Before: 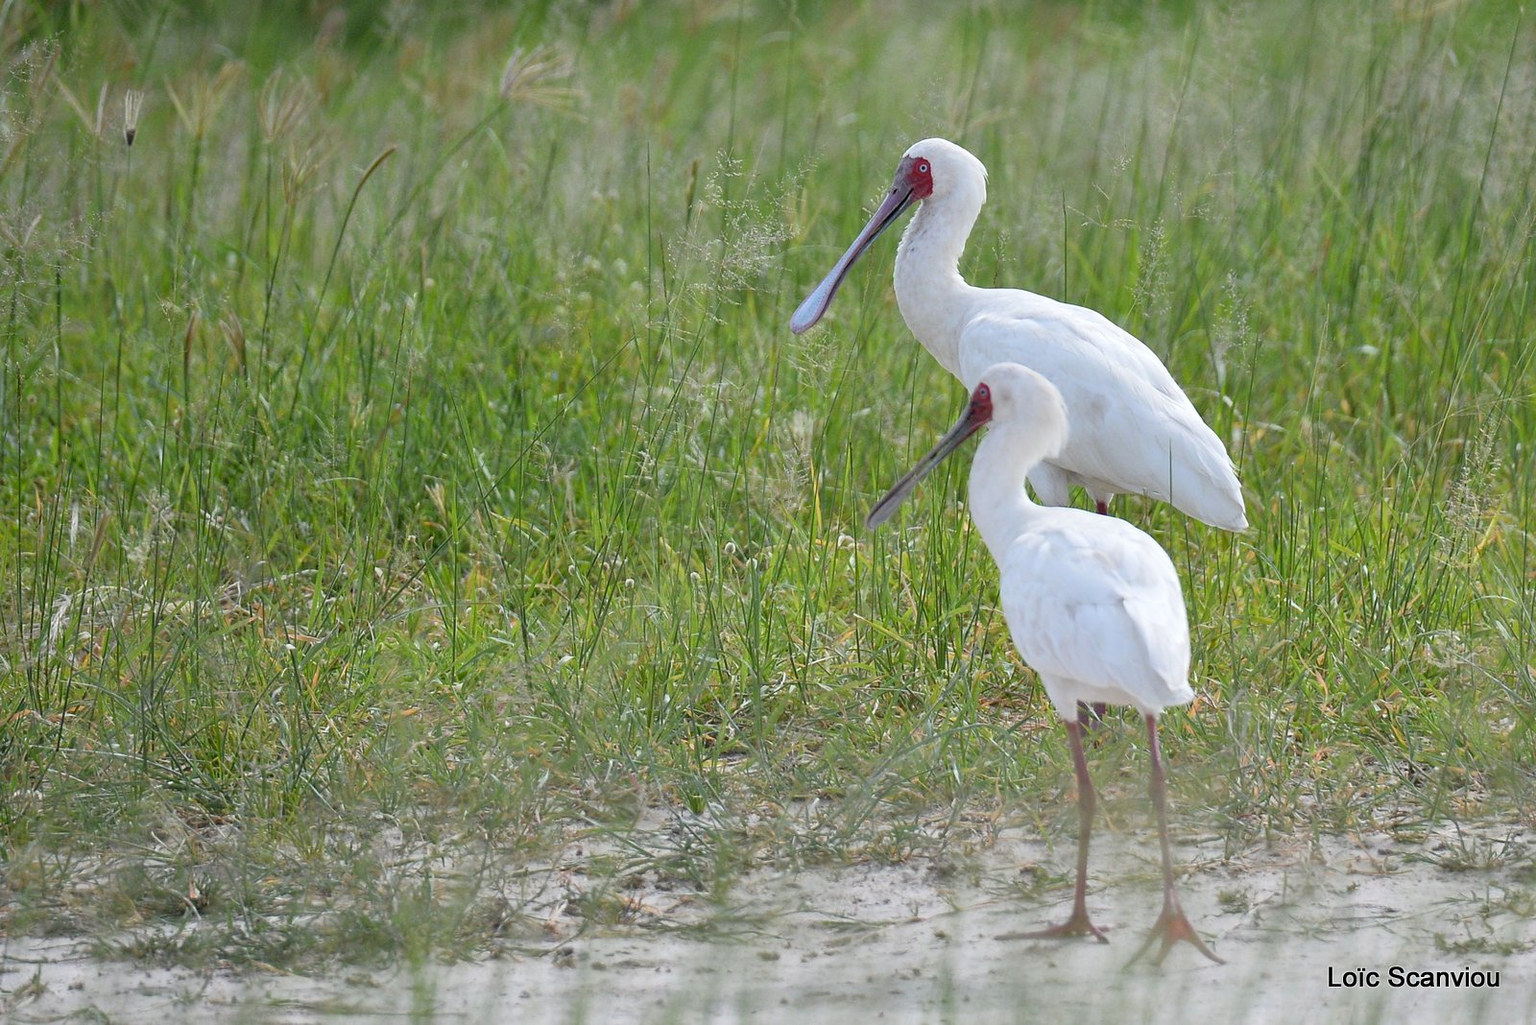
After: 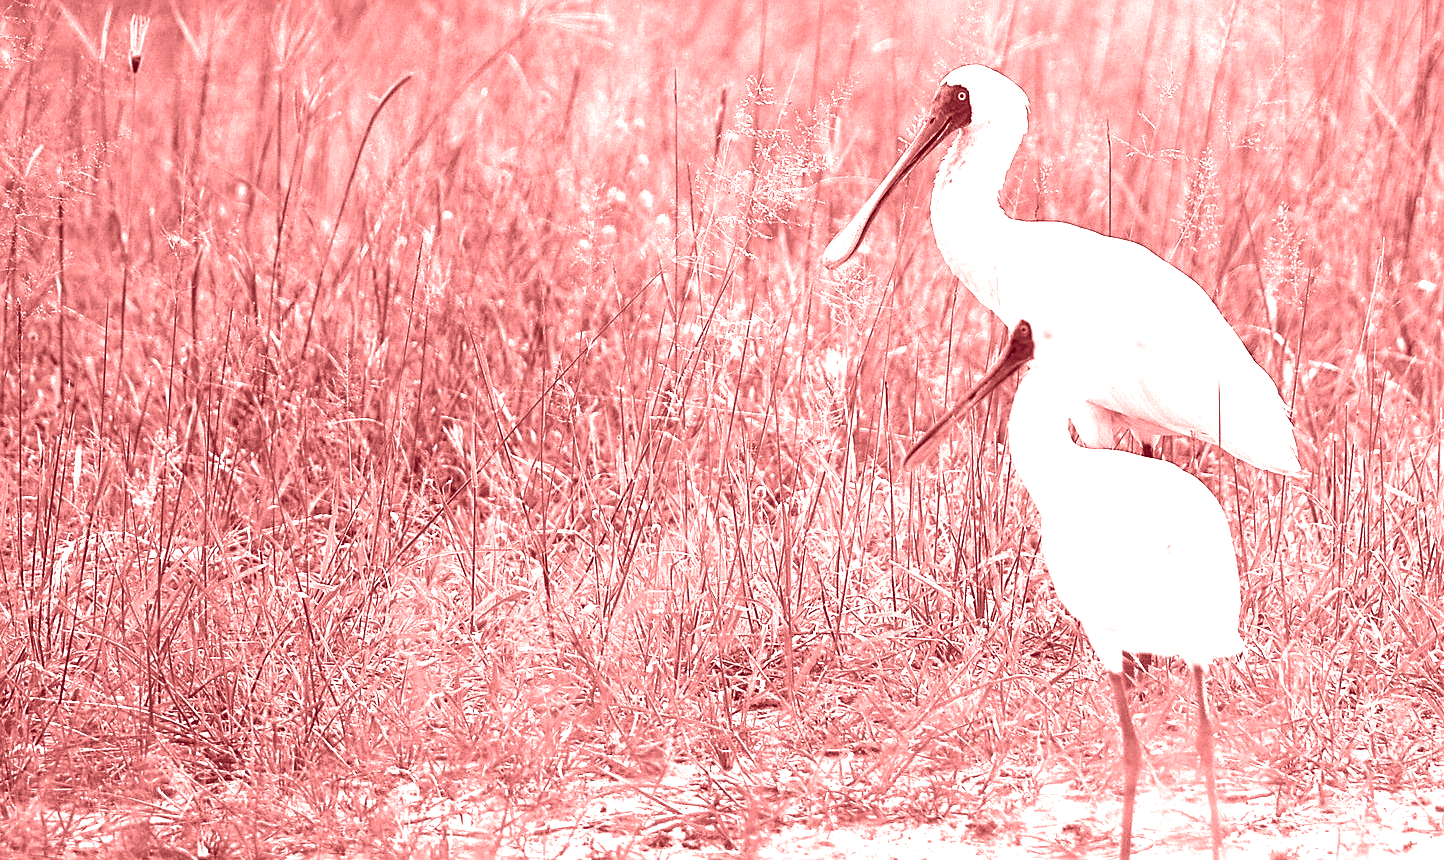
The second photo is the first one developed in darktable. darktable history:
color balance: lift [0.991, 1, 1, 1], gamma [0.996, 1, 1, 1], input saturation 98.52%, contrast 20.34%, output saturation 103.72%
color balance rgb: shadows lift › chroma 2%, shadows lift › hue 219.6°, power › hue 313.2°, highlights gain › chroma 3%, highlights gain › hue 75.6°, global offset › luminance 0.5%, perceptual saturation grading › global saturation 15.33%, perceptual saturation grading › highlights -19.33%, perceptual saturation grading › shadows 20%, global vibrance 20%
contrast brightness saturation: brightness -0.2, saturation 0.08
exposure: black level correction 0, exposure 0.9 EV, compensate highlight preservation false
sharpen: on, module defaults
crop: top 7.49%, right 9.717%, bottom 11.943%
color correction: saturation 0.85
colorize: saturation 60%, source mix 100%
